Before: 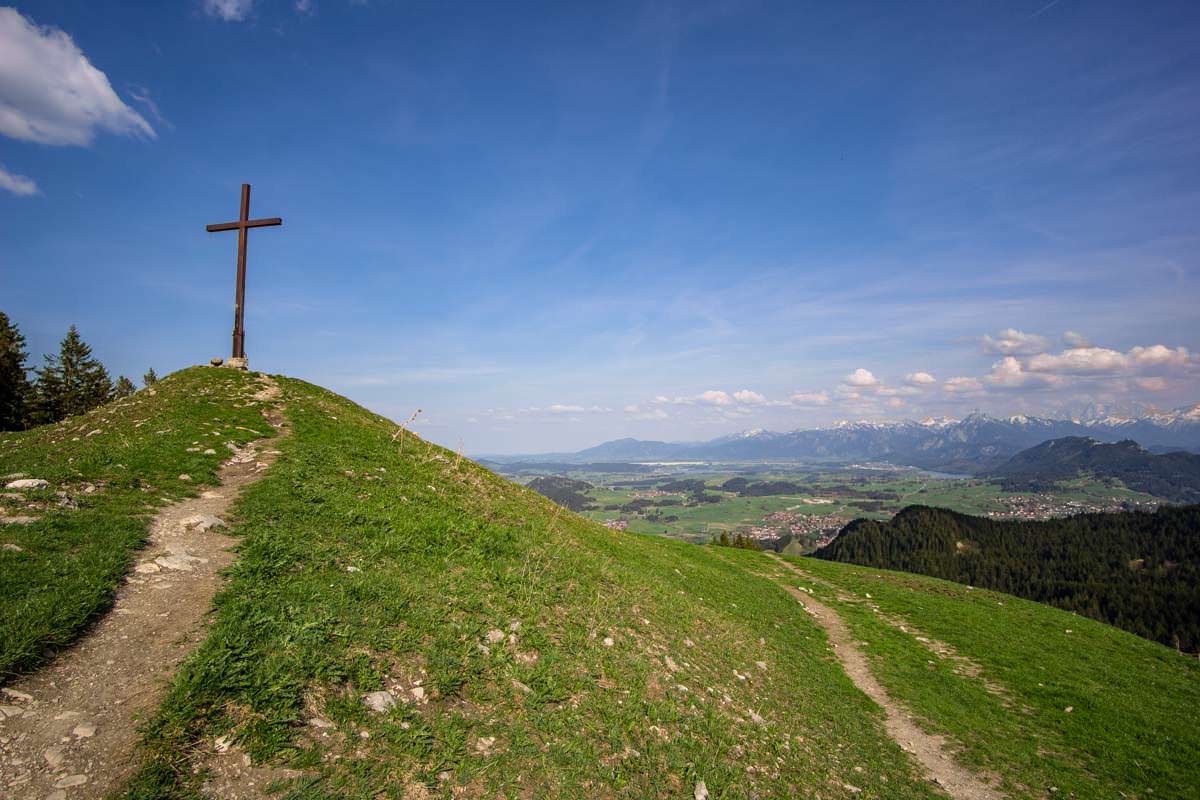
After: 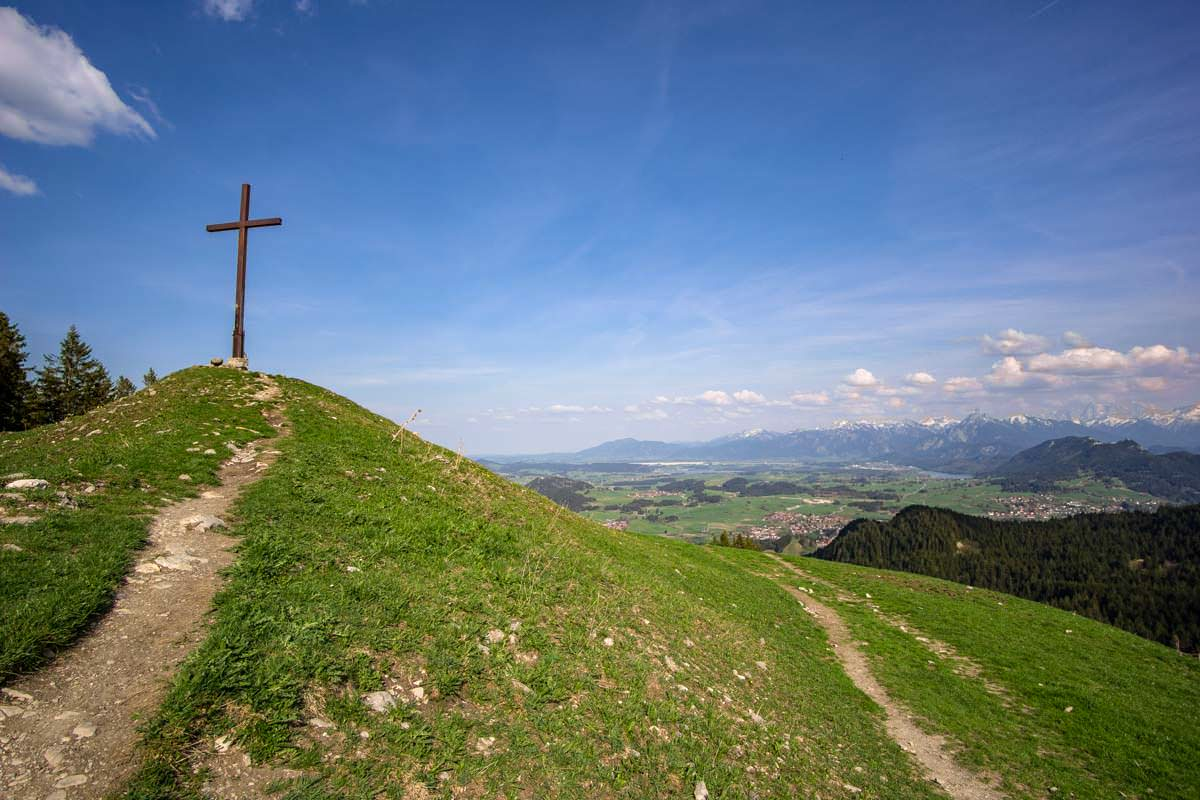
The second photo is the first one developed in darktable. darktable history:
exposure: exposure 0.167 EV, compensate exposure bias true, compensate highlight preservation false
